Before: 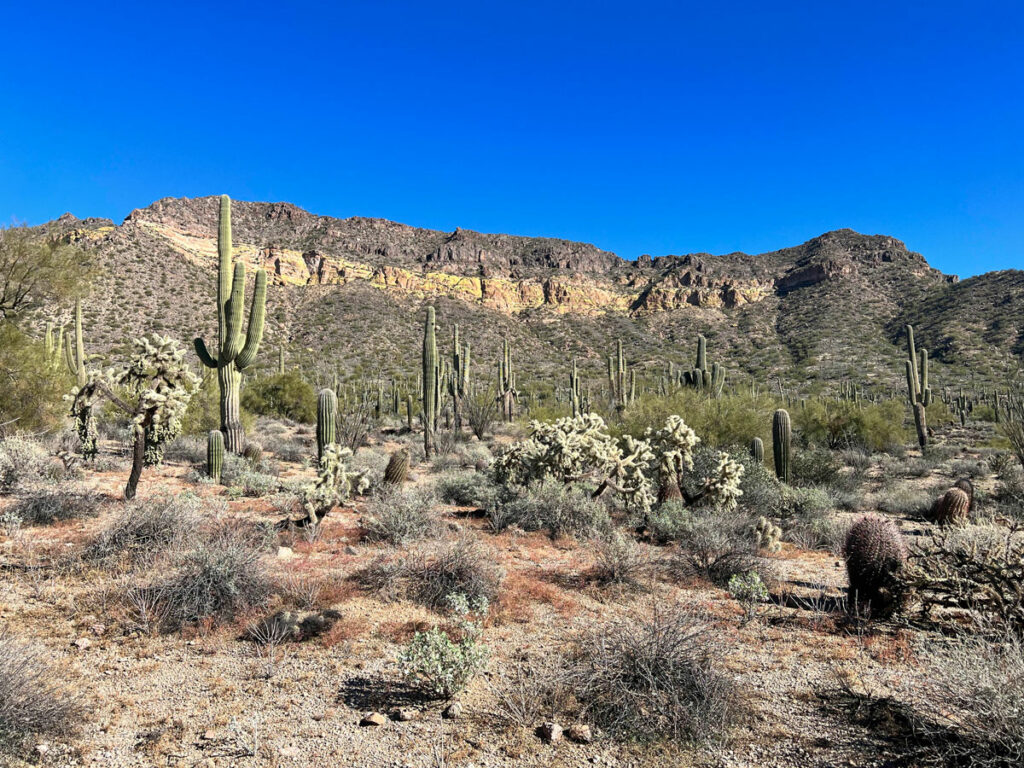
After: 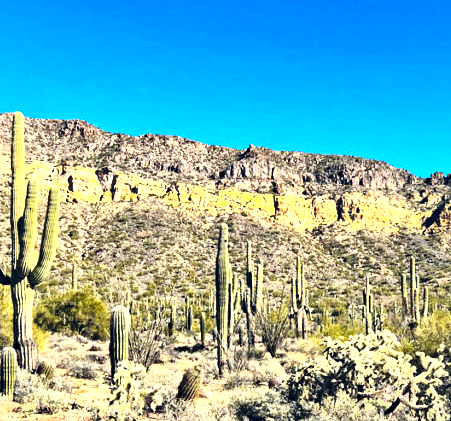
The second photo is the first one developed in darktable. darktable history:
haze removal: strength 0.29, distance 0.25, compatibility mode true, adaptive false
crop: left 20.248%, top 10.86%, right 35.675%, bottom 34.321%
color contrast: green-magenta contrast 0.85, blue-yellow contrast 1.25, unbound 0
tone equalizer: -8 EV -0.75 EV, -7 EV -0.7 EV, -6 EV -0.6 EV, -5 EV -0.4 EV, -3 EV 0.4 EV, -2 EV 0.6 EV, -1 EV 0.7 EV, +0 EV 0.75 EV, edges refinement/feathering 500, mask exposure compensation -1.57 EV, preserve details no
local contrast: mode bilateral grid, contrast 20, coarseness 50, detail 171%, midtone range 0.2
color balance rgb: shadows lift › hue 87.51°, highlights gain › chroma 0.68%, highlights gain › hue 55.1°, global offset › chroma 0.13%, global offset › hue 253.66°, linear chroma grading › global chroma 0.5%, perceptual saturation grading › global saturation 16.38%
base curve: curves: ch0 [(0, 0) (0.028, 0.03) (0.121, 0.232) (0.46, 0.748) (0.859, 0.968) (1, 1)]
